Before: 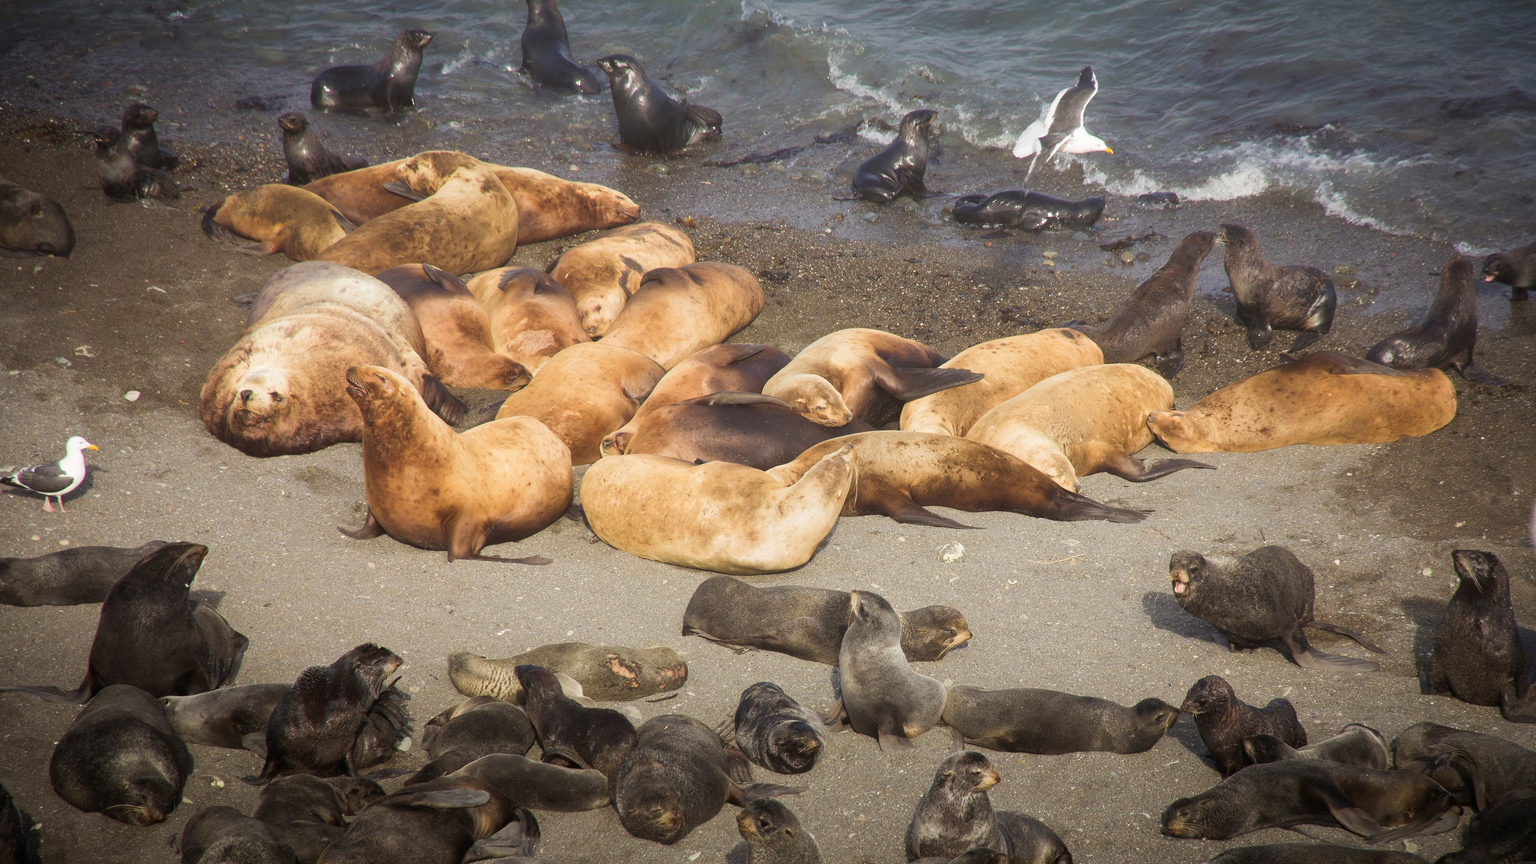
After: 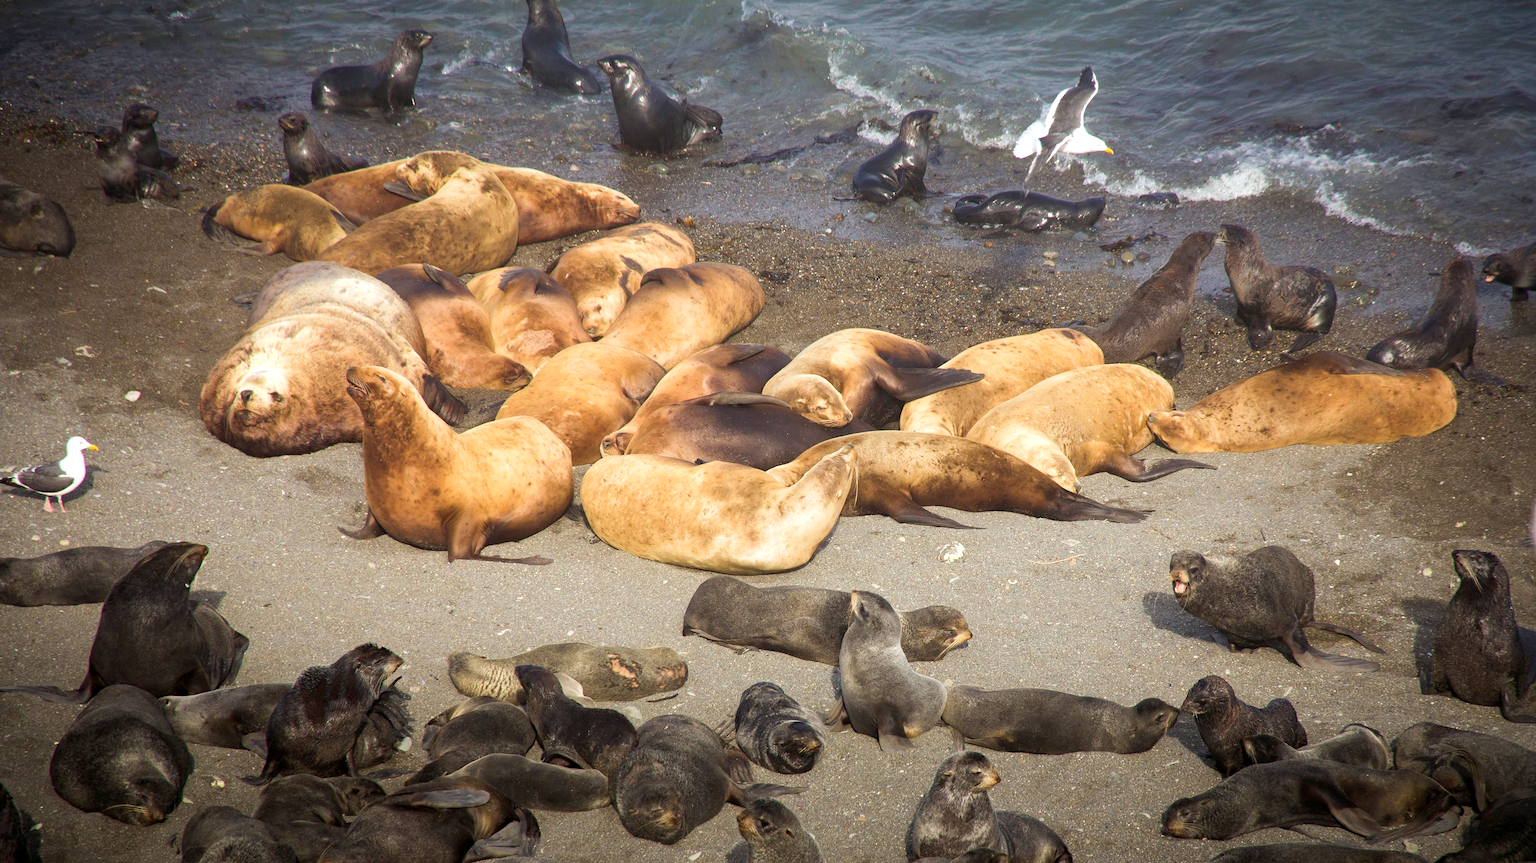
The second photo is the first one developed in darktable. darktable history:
exposure: black level correction 0.001, exposure 0.3 EV, compensate highlight preservation false
haze removal: compatibility mode true, adaptive false
